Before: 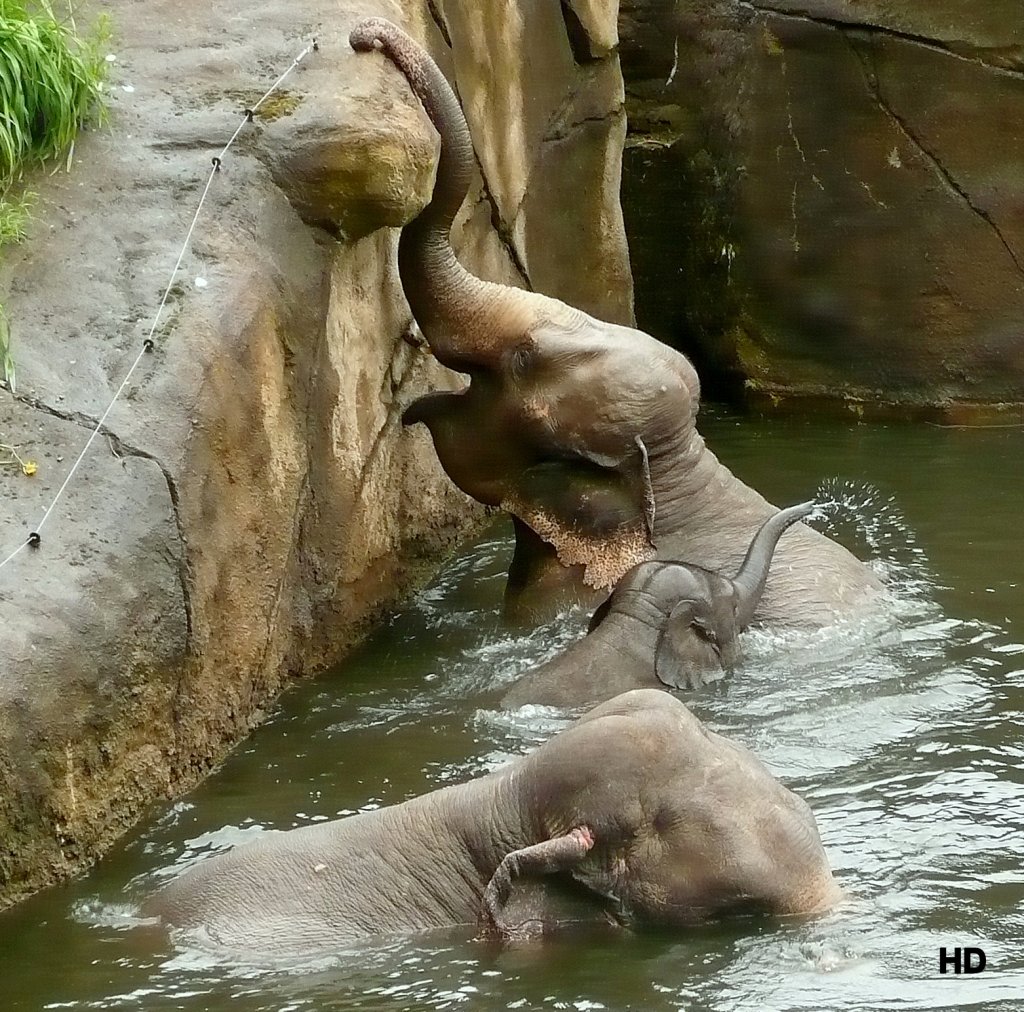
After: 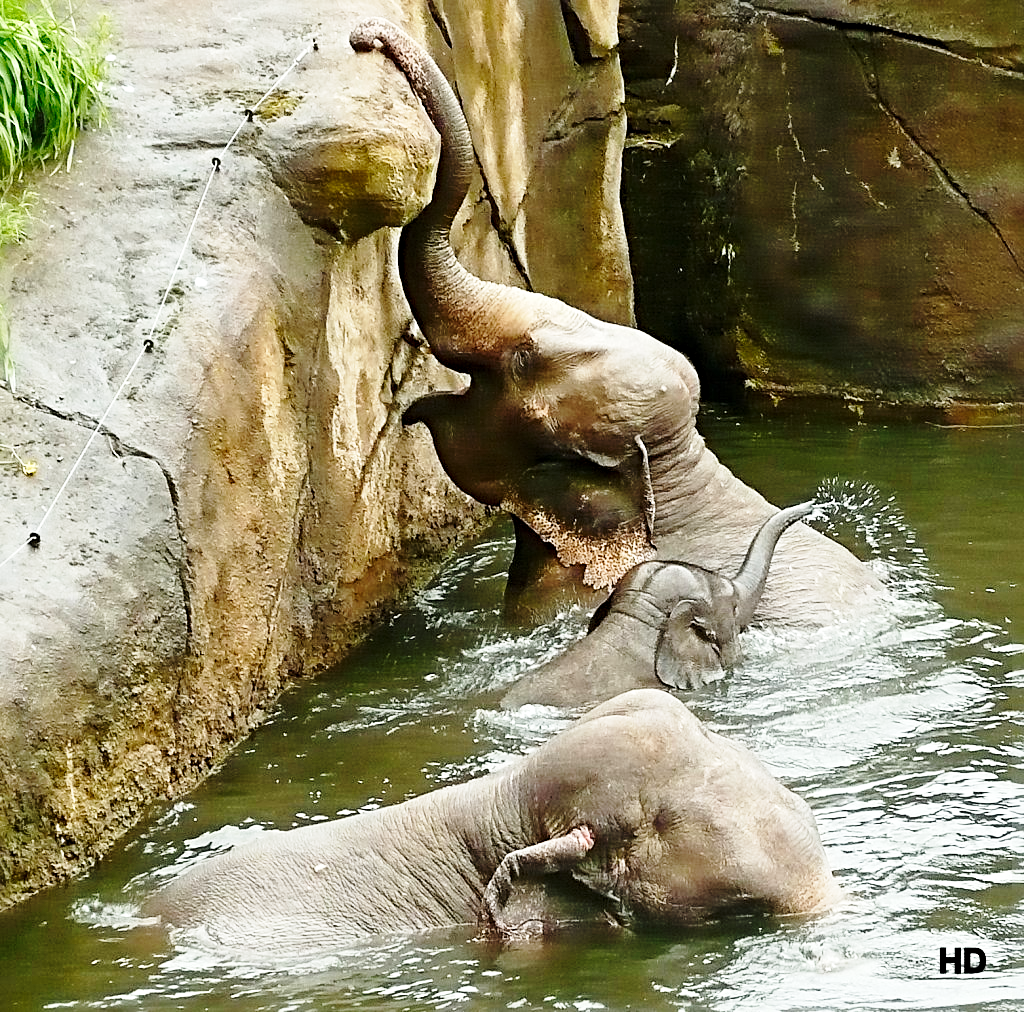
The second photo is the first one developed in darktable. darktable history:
sharpen: radius 4.867
base curve: curves: ch0 [(0, 0) (0.028, 0.03) (0.121, 0.232) (0.46, 0.748) (0.859, 0.968) (1, 1)], preserve colors none
